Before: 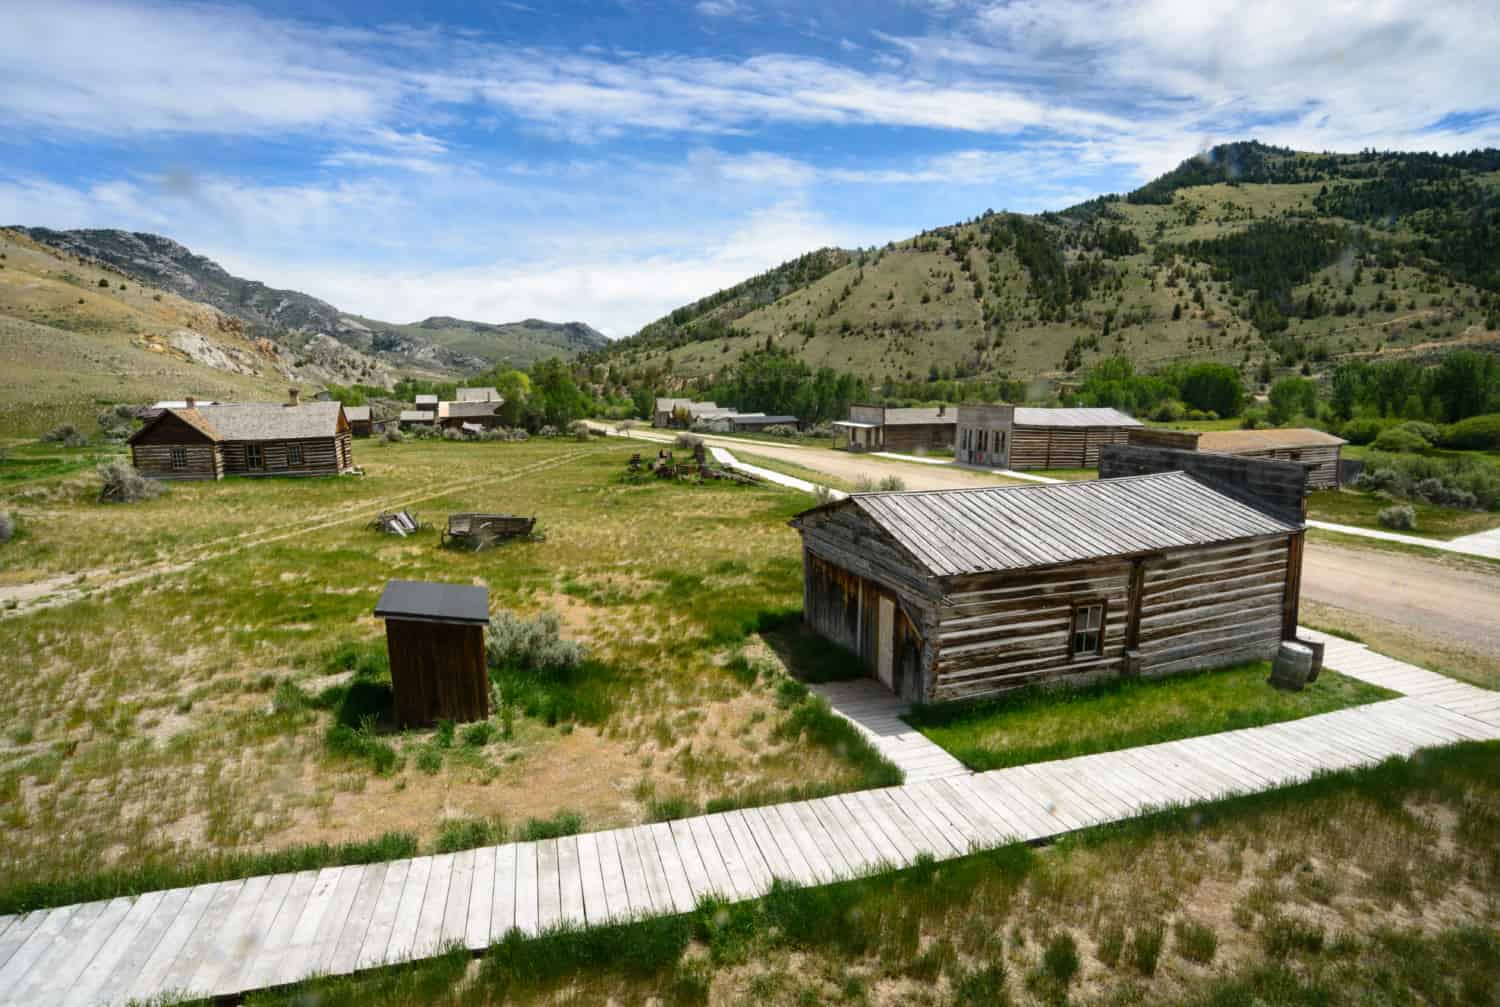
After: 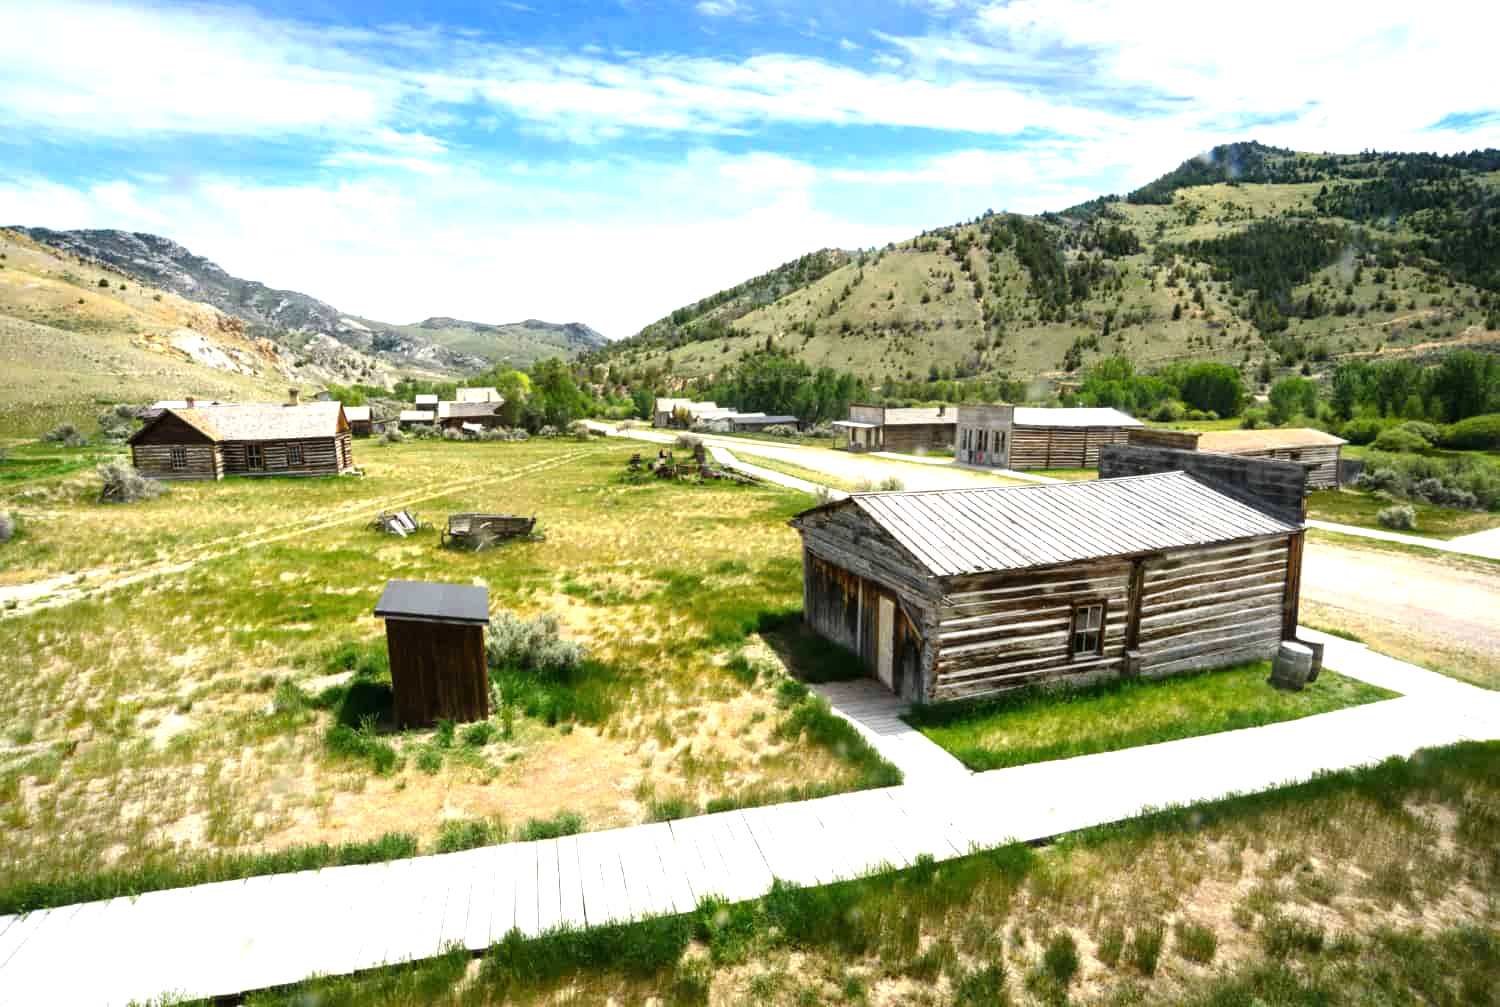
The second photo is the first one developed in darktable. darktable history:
exposure: black level correction 0, exposure 0.703 EV, compensate highlight preservation false
tone equalizer: -8 EV -0.418 EV, -7 EV -0.355 EV, -6 EV -0.329 EV, -5 EV -0.236 EV, -3 EV 0.244 EV, -2 EV 0.34 EV, -1 EV 0.404 EV, +0 EV 0.393 EV
